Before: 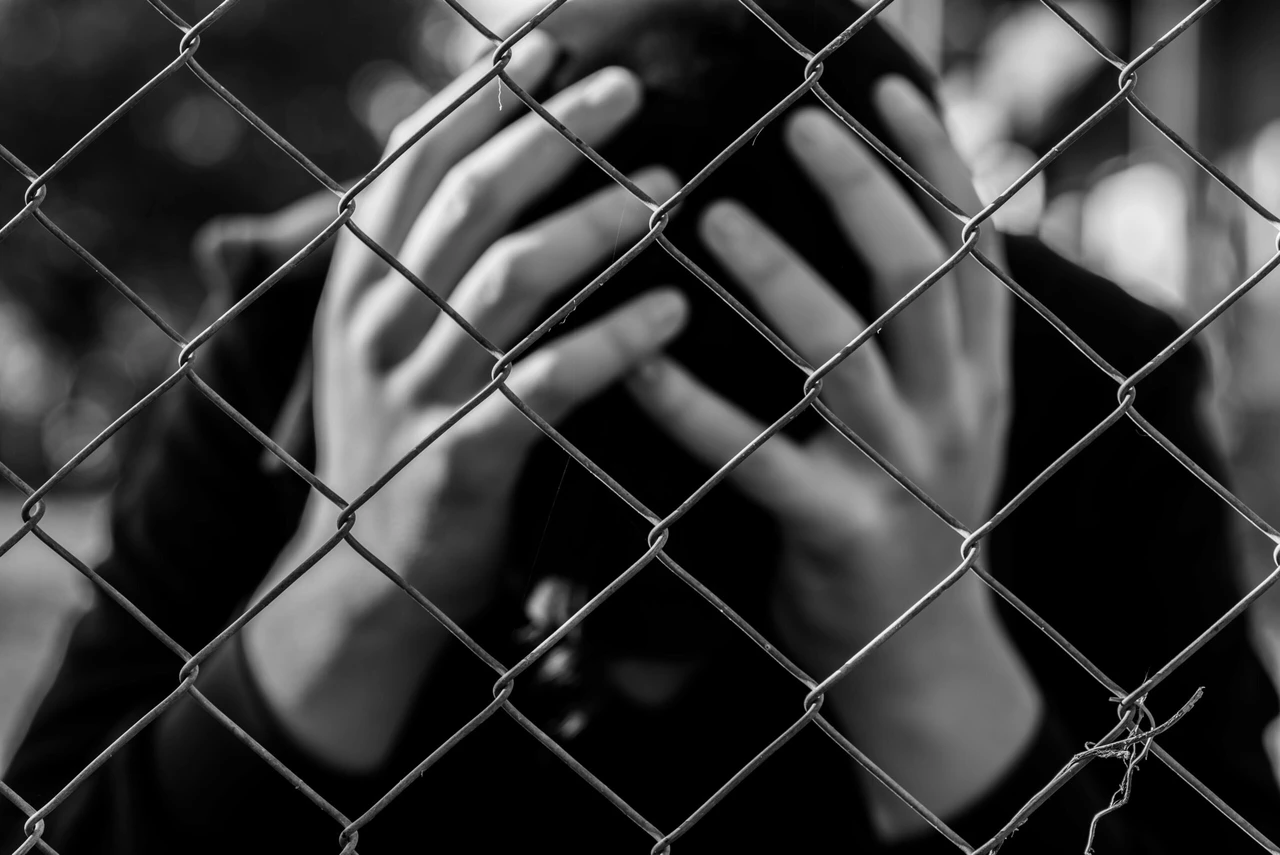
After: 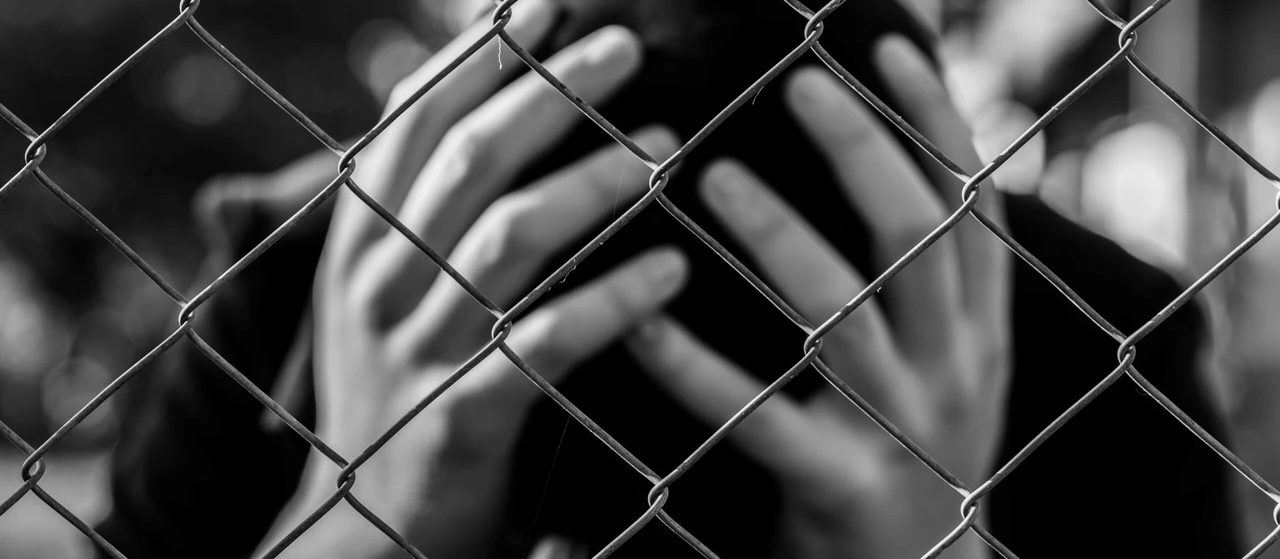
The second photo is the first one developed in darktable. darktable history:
crop and rotate: top 4.823%, bottom 29.791%
